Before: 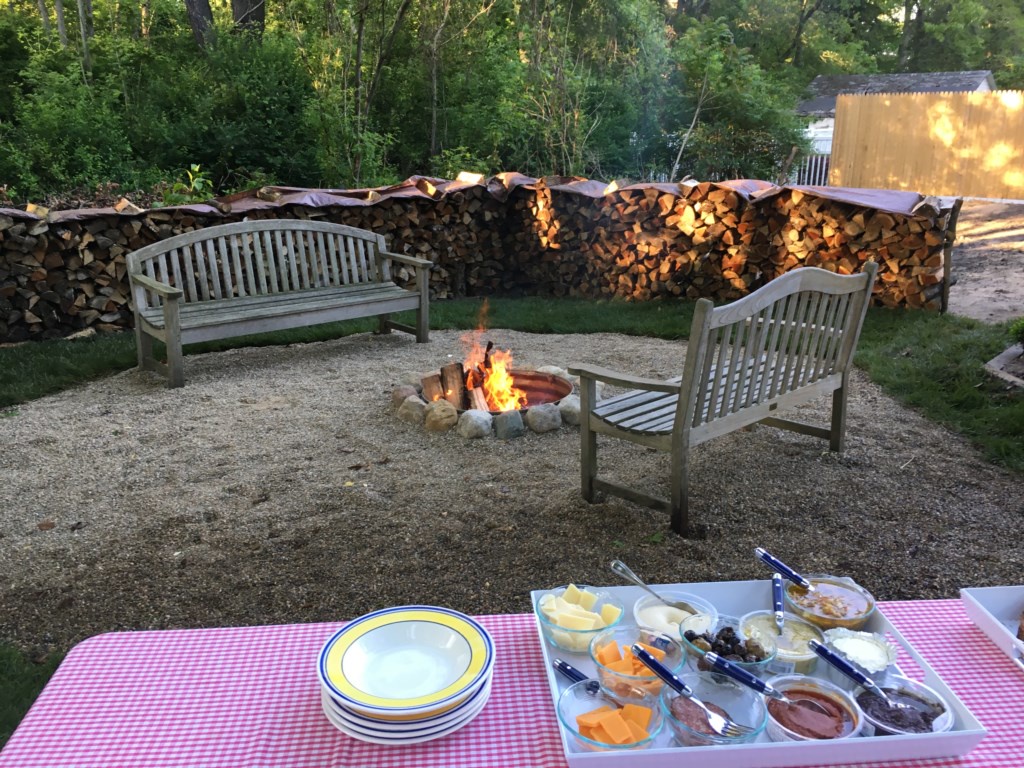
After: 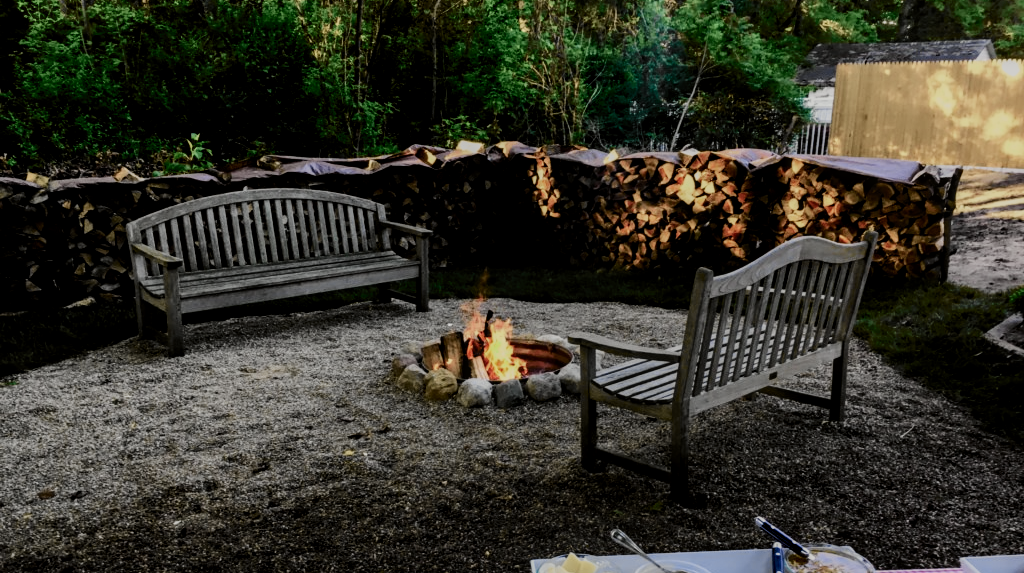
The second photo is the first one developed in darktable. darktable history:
tone curve: curves: ch0 [(0.014, 0) (0.13, 0.09) (0.227, 0.211) (0.346, 0.388) (0.499, 0.598) (0.662, 0.76) (0.795, 0.846) (1, 0.969)]; ch1 [(0, 0) (0.366, 0.367) (0.447, 0.417) (0.473, 0.484) (0.504, 0.502) (0.525, 0.518) (0.564, 0.548) (0.639, 0.643) (1, 1)]; ch2 [(0, 0) (0.333, 0.346) (0.375, 0.375) (0.424, 0.43) (0.476, 0.498) (0.496, 0.505) (0.517, 0.515) (0.542, 0.564) (0.583, 0.6) (0.64, 0.622) (0.723, 0.676) (1, 1)], color space Lab, independent channels, preserve colors none
crop: top 4.048%, bottom 21.249%
exposure: black level correction -0.017, exposure -1.048 EV, compensate highlight preservation false
local contrast: on, module defaults
filmic rgb: black relative exposure -5.07 EV, white relative exposure 3.99 EV, hardness 2.9, contrast 1.2, preserve chrominance no, color science v5 (2021)
